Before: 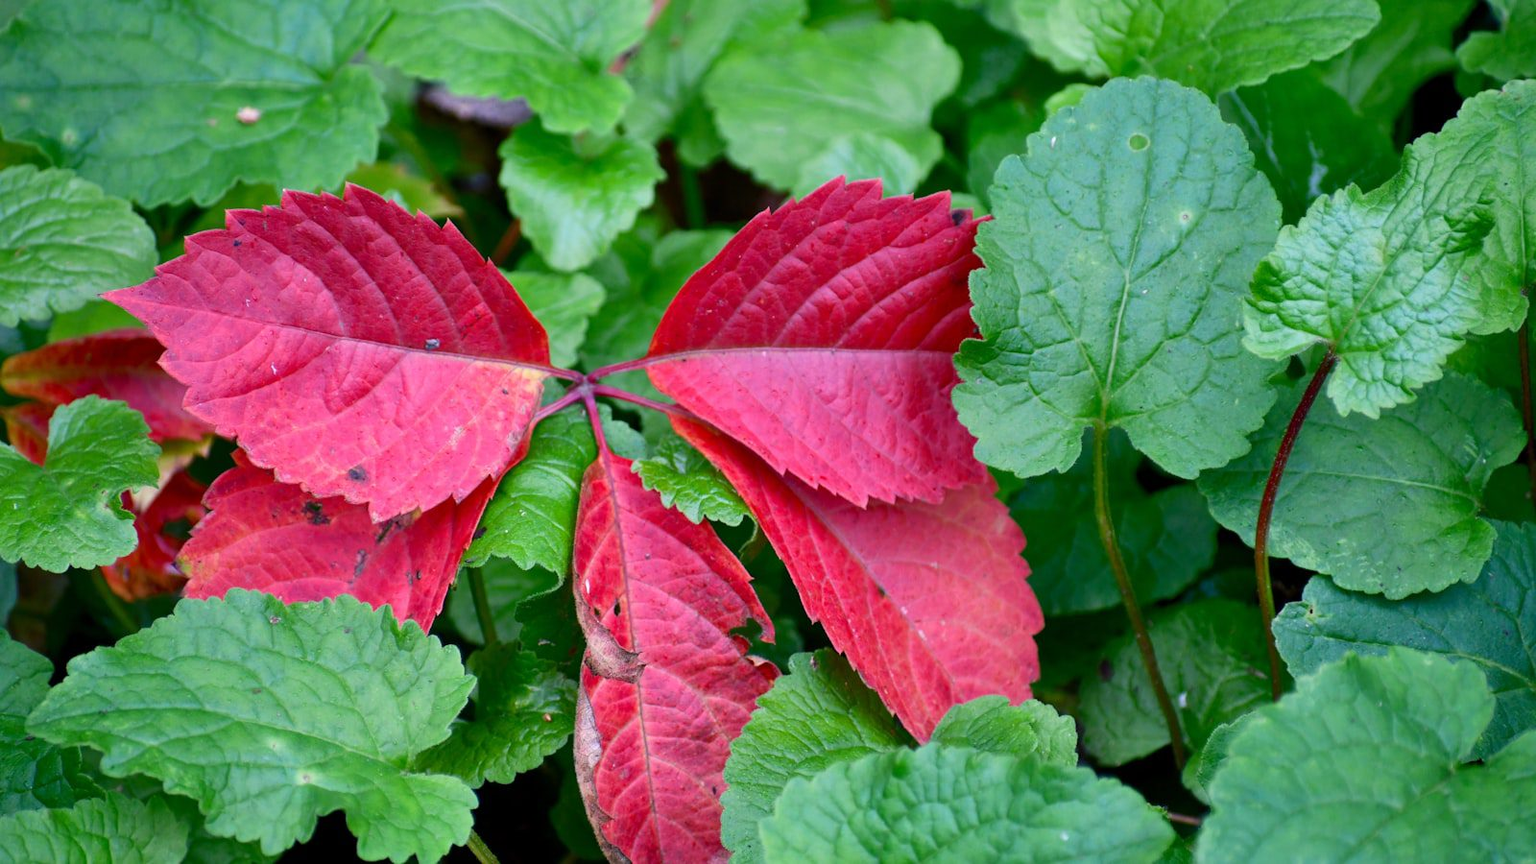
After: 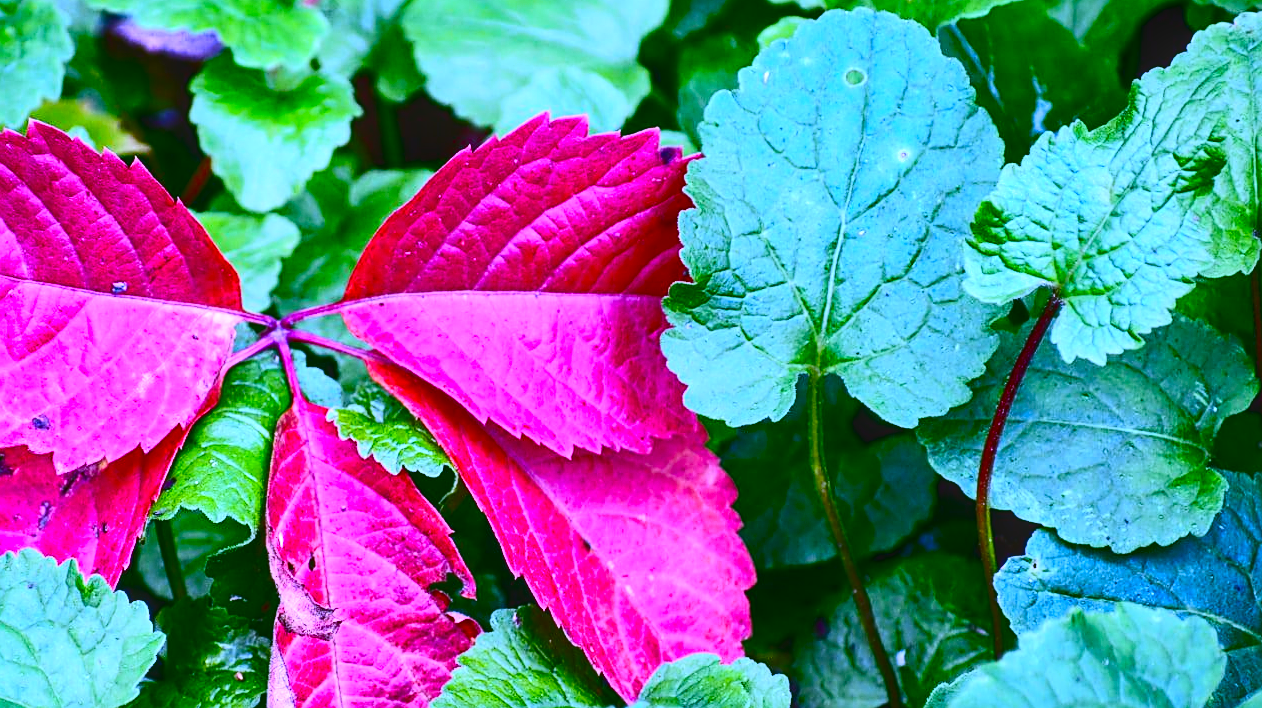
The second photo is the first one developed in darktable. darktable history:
sharpen: radius 1.967
tone curve: curves: ch0 [(0, 0.023) (0.217, 0.19) (0.754, 0.801) (1, 0.977)]; ch1 [(0, 0) (0.392, 0.398) (0.5, 0.5) (0.521, 0.528) (0.56, 0.577) (1, 1)]; ch2 [(0, 0) (0.5, 0.5) (0.579, 0.561) (0.65, 0.657) (1, 1)], color space Lab, independent channels, preserve colors none
white balance: red 0.98, blue 1.61
exposure: black level correction 0.001, exposure 0.675 EV, compensate highlight preservation false
contrast brightness saturation: contrast 0.21, brightness -0.11, saturation 0.21
shadows and highlights: shadows 60, soften with gaussian
local contrast: detail 110%
crop and rotate: left 20.74%, top 7.912%, right 0.375%, bottom 13.378%
